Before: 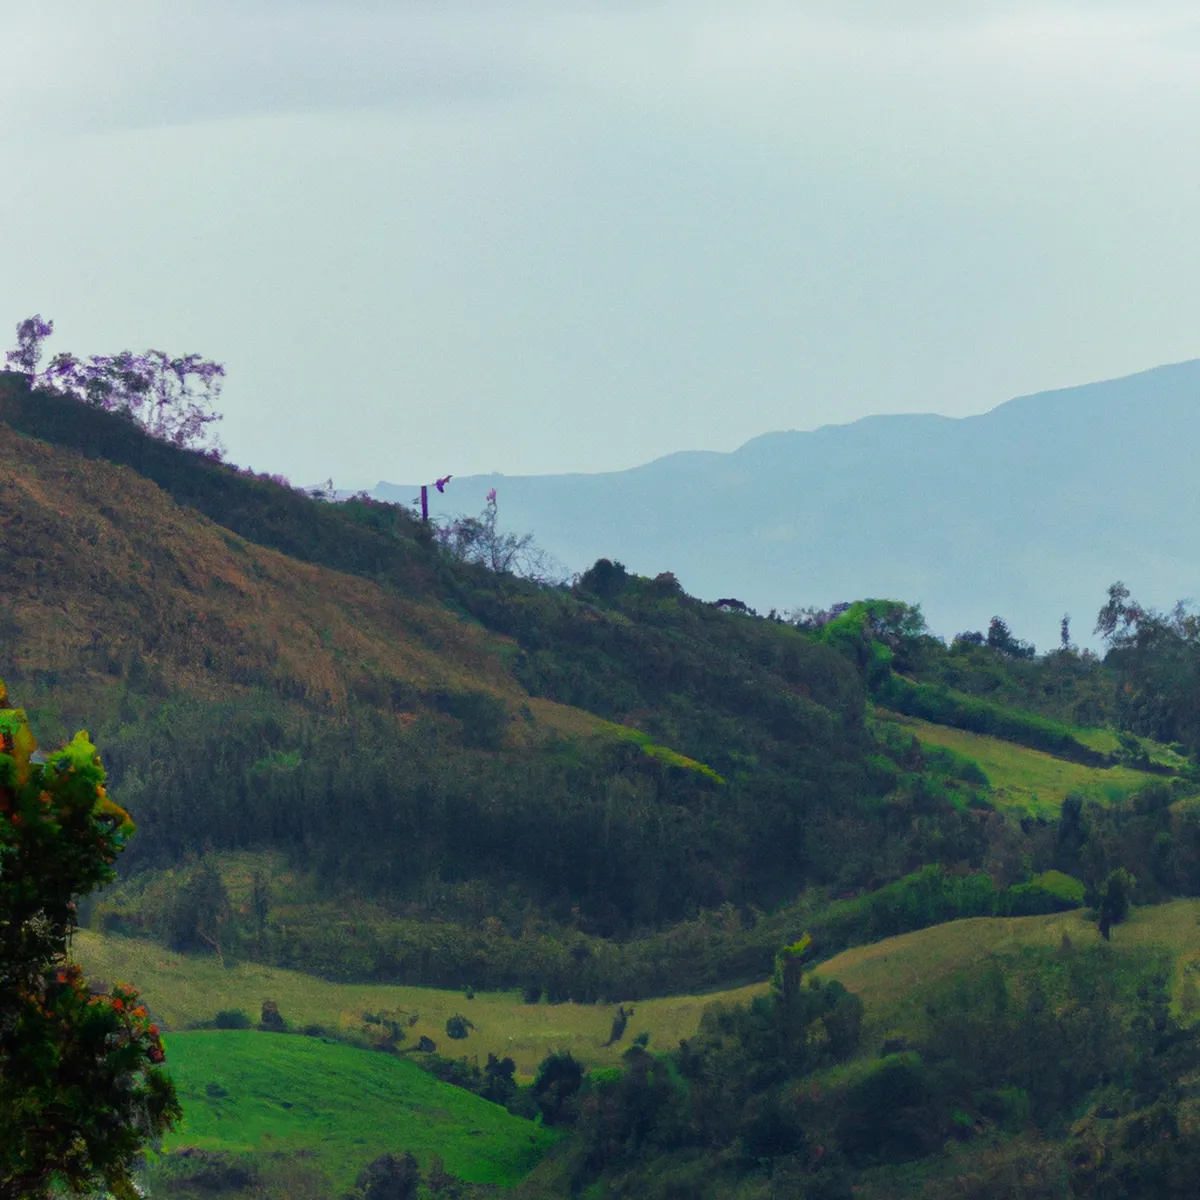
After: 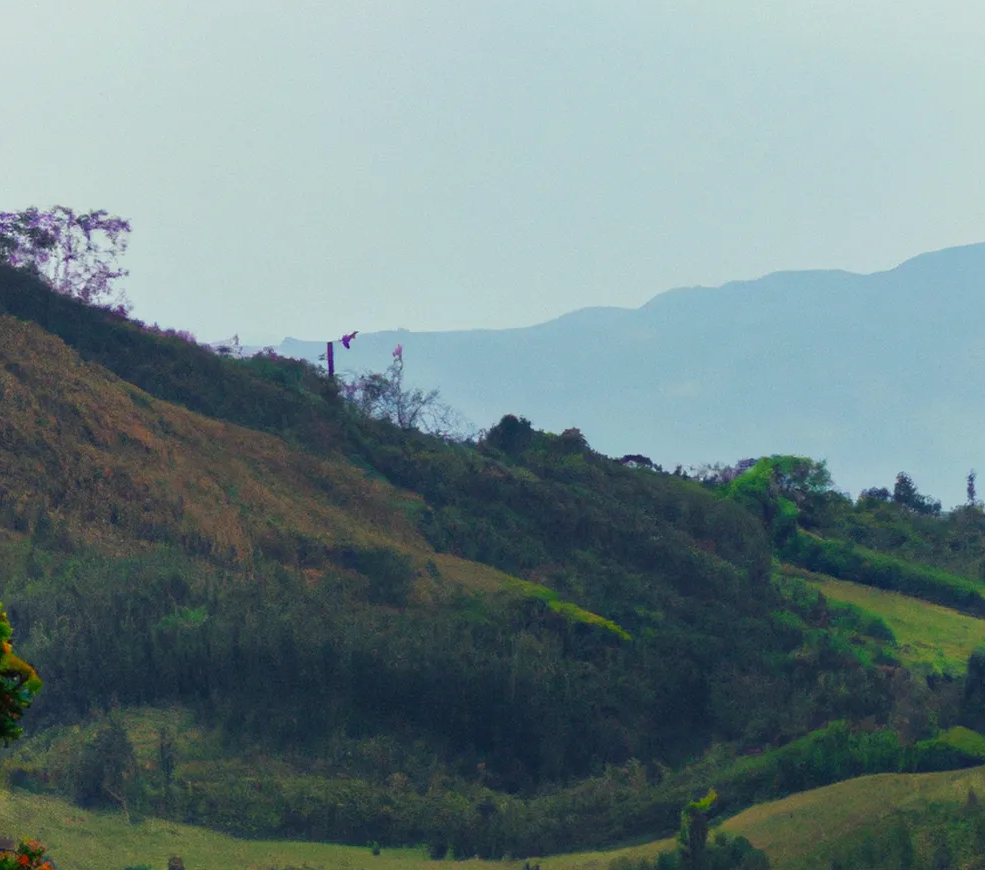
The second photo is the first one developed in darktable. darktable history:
crop: left 7.87%, top 12.052%, right 10.004%, bottom 15.399%
